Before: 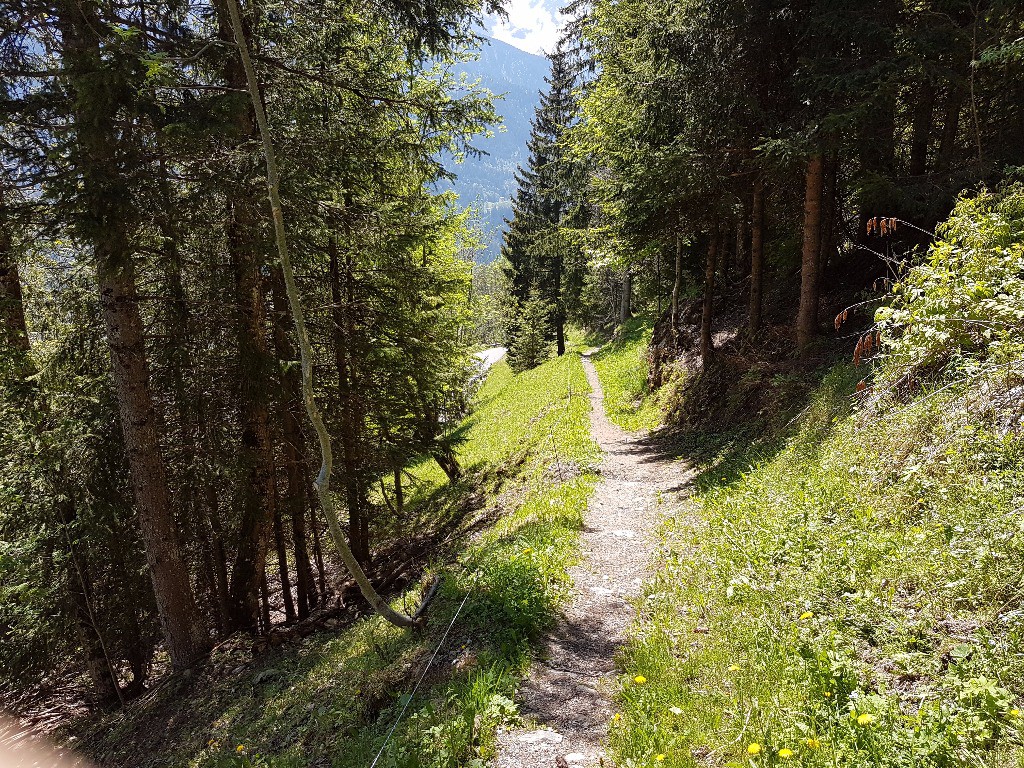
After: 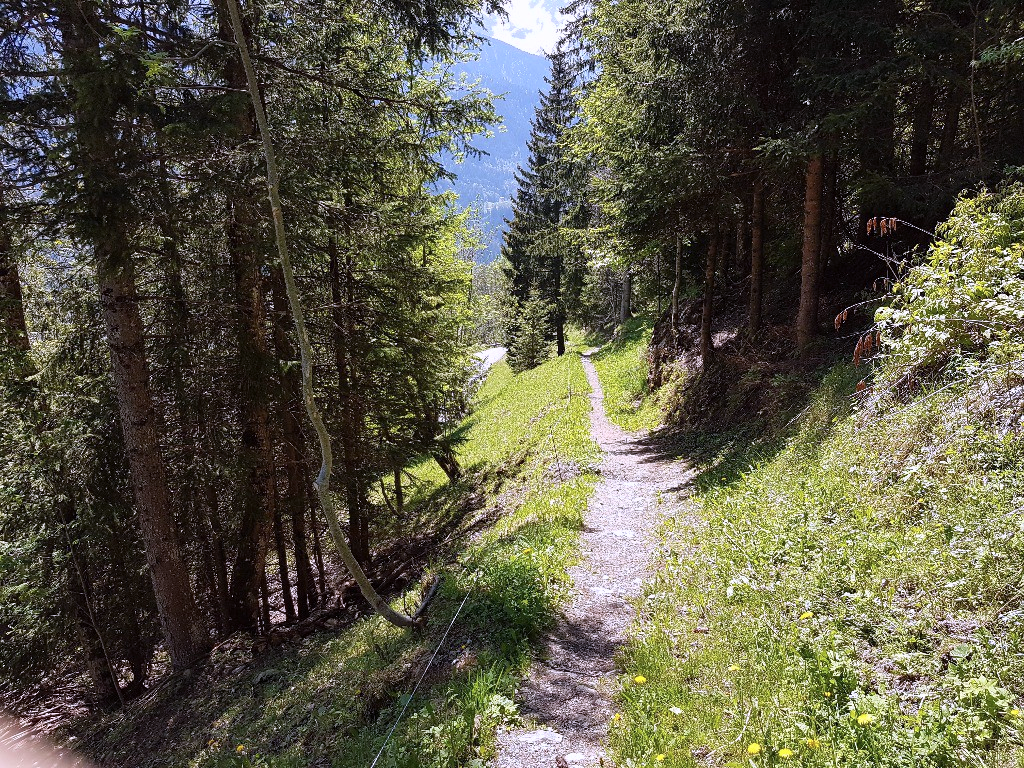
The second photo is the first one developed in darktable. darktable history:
contrast brightness saturation: contrast 0.05
color calibration: illuminant custom, x 0.363, y 0.385, temperature 4528.03 K
